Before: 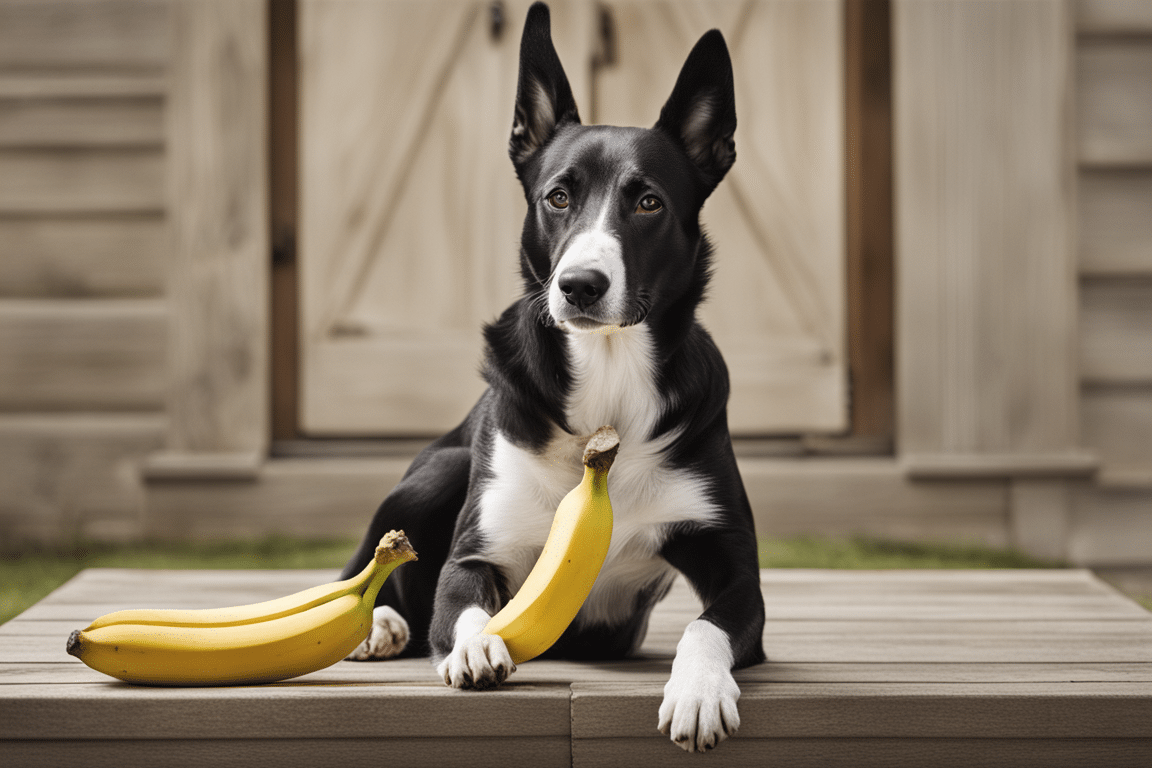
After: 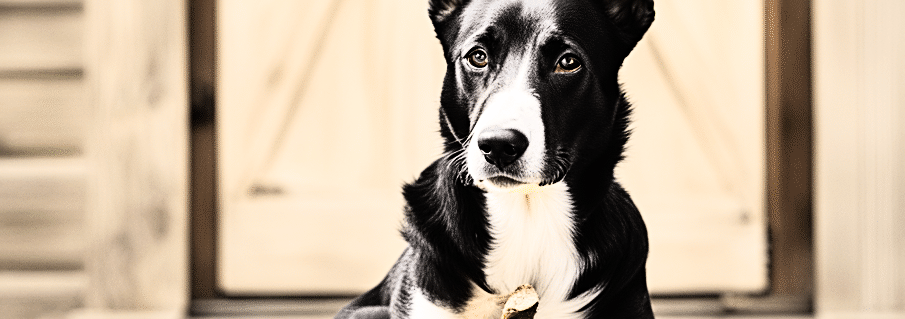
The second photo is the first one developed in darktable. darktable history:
rgb curve: curves: ch0 [(0, 0) (0.21, 0.15) (0.24, 0.21) (0.5, 0.75) (0.75, 0.96) (0.89, 0.99) (1, 1)]; ch1 [(0, 0.02) (0.21, 0.13) (0.25, 0.2) (0.5, 0.67) (0.75, 0.9) (0.89, 0.97) (1, 1)]; ch2 [(0, 0.02) (0.21, 0.13) (0.25, 0.2) (0.5, 0.67) (0.75, 0.9) (0.89, 0.97) (1, 1)], compensate middle gray true
crop: left 7.036%, top 18.398%, right 14.379%, bottom 40.043%
sharpen: radius 2.543, amount 0.636
